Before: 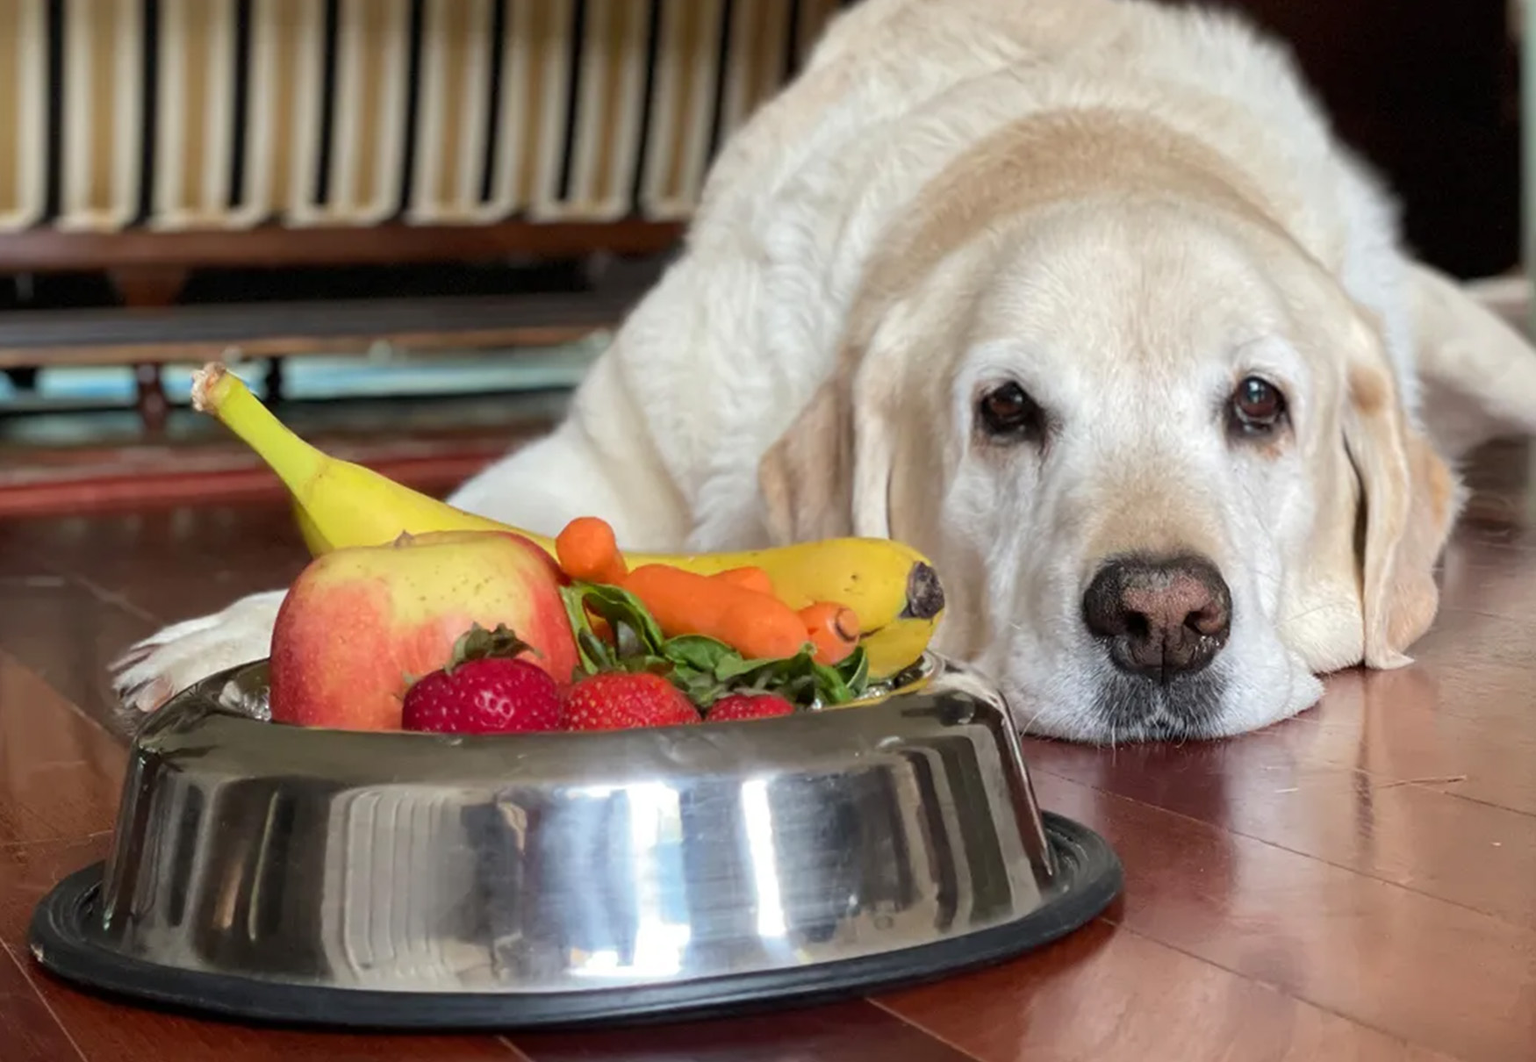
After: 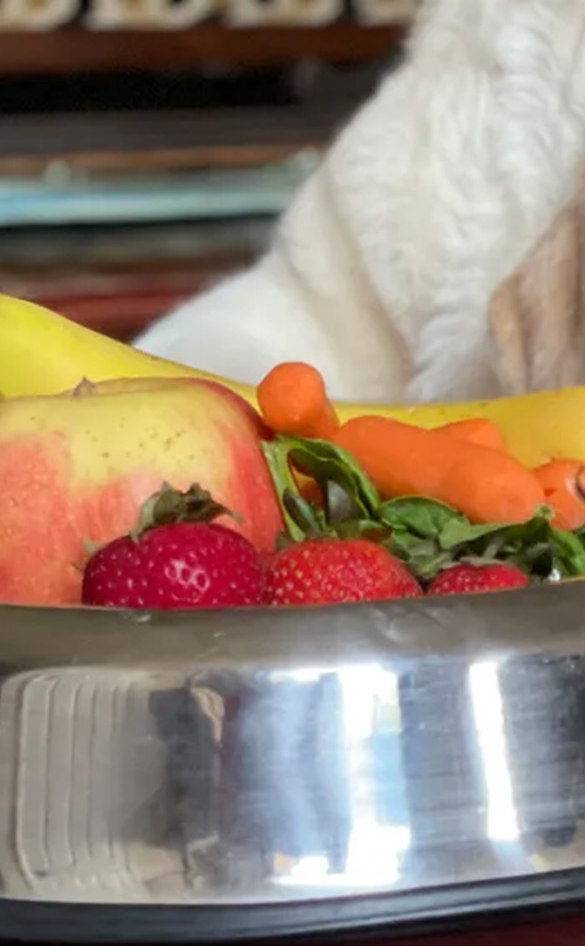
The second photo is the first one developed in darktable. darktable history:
crop and rotate: left 21.508%, top 18.837%, right 45.039%, bottom 2.976%
exposure: compensate highlight preservation false
